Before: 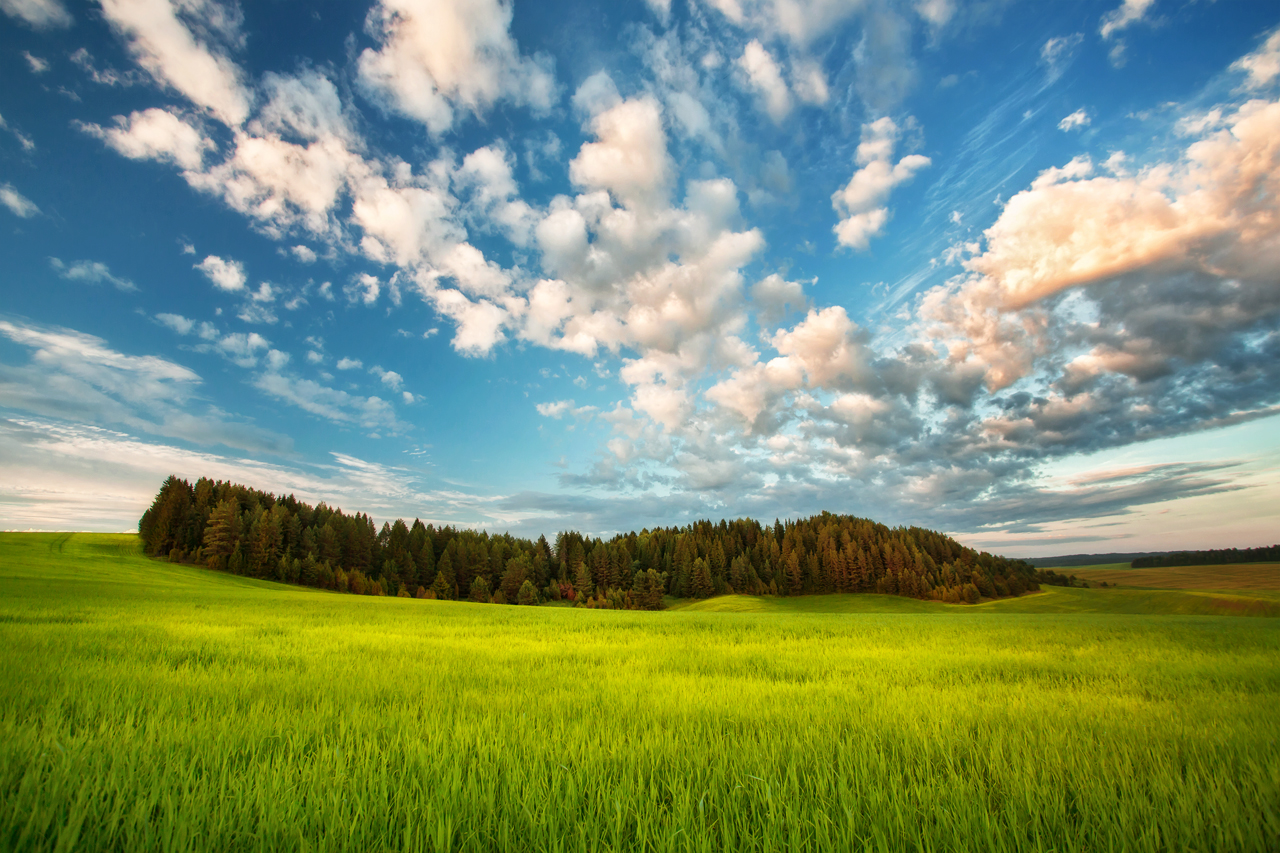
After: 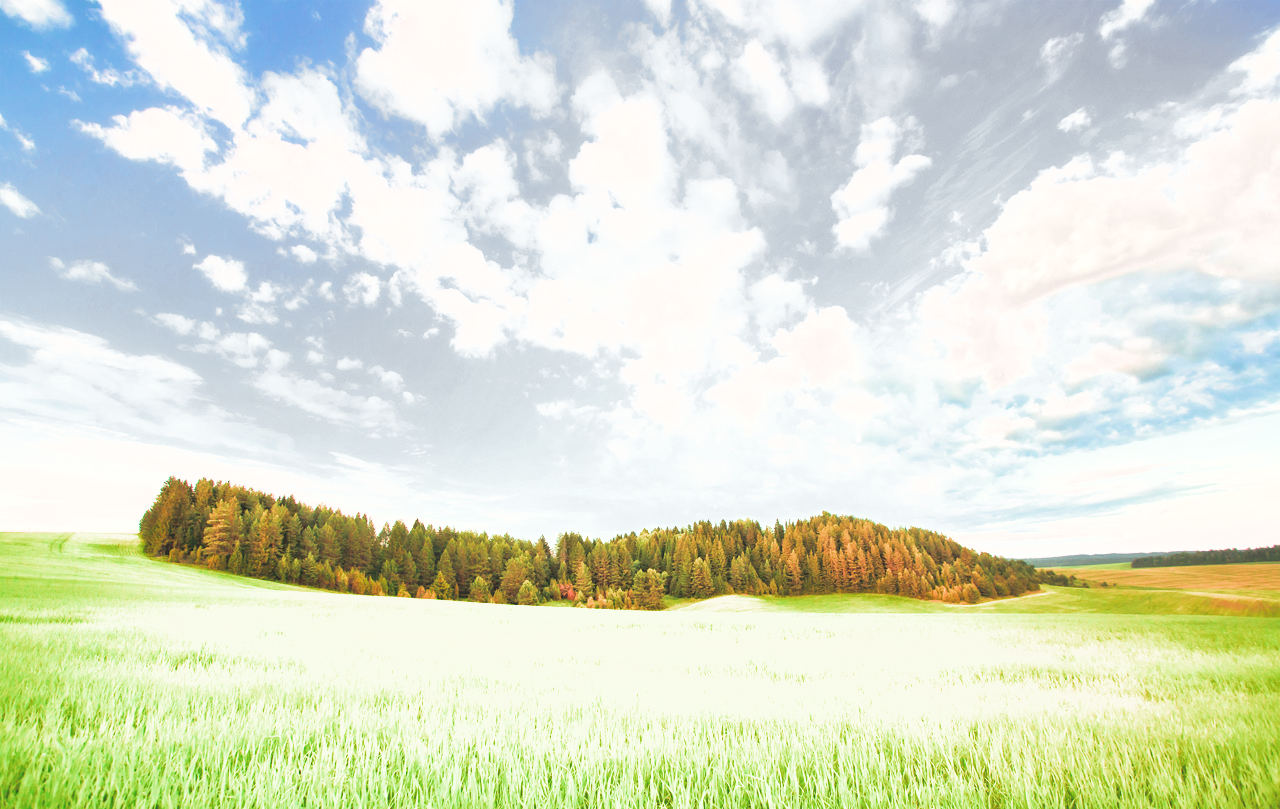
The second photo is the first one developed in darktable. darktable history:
exposure: exposure 1.25 EV, compensate exposure bias true, compensate highlight preservation false
filmic rgb: middle gray luminance 9.23%, black relative exposure -10.55 EV, white relative exposure 3.45 EV, threshold 6 EV, target black luminance 0%, hardness 5.98, latitude 59.69%, contrast 1.087, highlights saturation mix 5%, shadows ↔ highlights balance 29.23%, add noise in highlights 0, color science v3 (2019), use custom middle-gray values true, iterations of high-quality reconstruction 0, contrast in highlights soft, enable highlight reconstruction true
crop and rotate: top 0%, bottom 5.097%
lowpass: radius 0.1, contrast 0.85, saturation 1.1, unbound 0
tone equalizer: -8 EV -0.417 EV, -7 EV -0.389 EV, -6 EV -0.333 EV, -5 EV -0.222 EV, -3 EV 0.222 EV, -2 EV 0.333 EV, -1 EV 0.389 EV, +0 EV 0.417 EV, edges refinement/feathering 500, mask exposure compensation -1.57 EV, preserve details no
contrast brightness saturation: brightness 0.15
